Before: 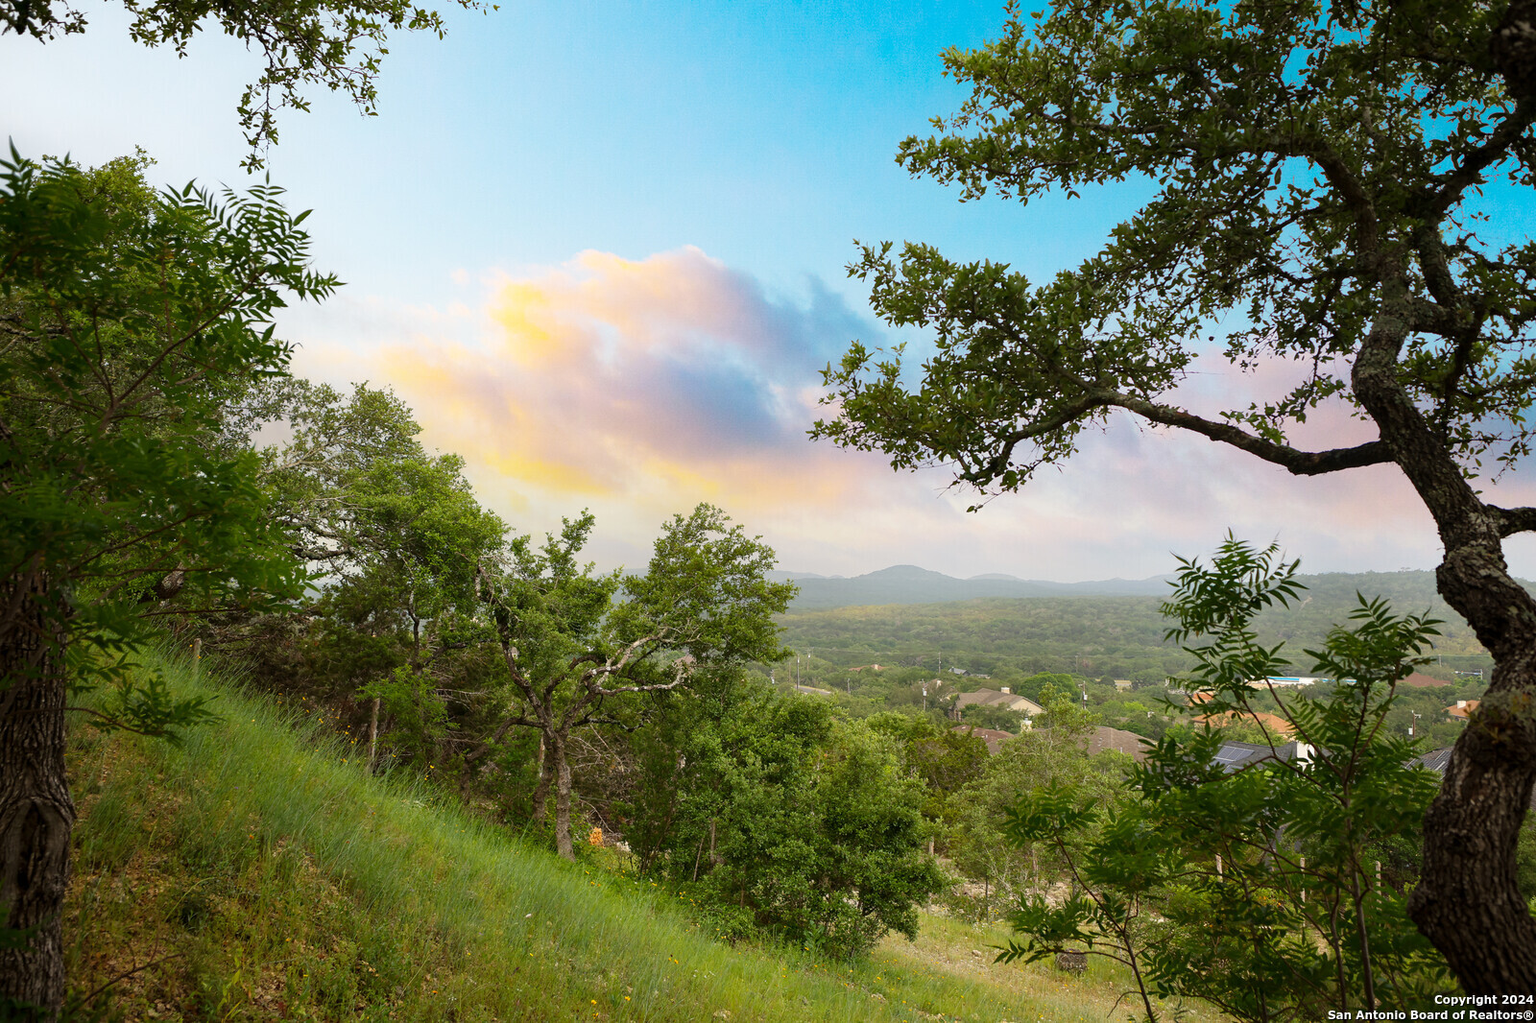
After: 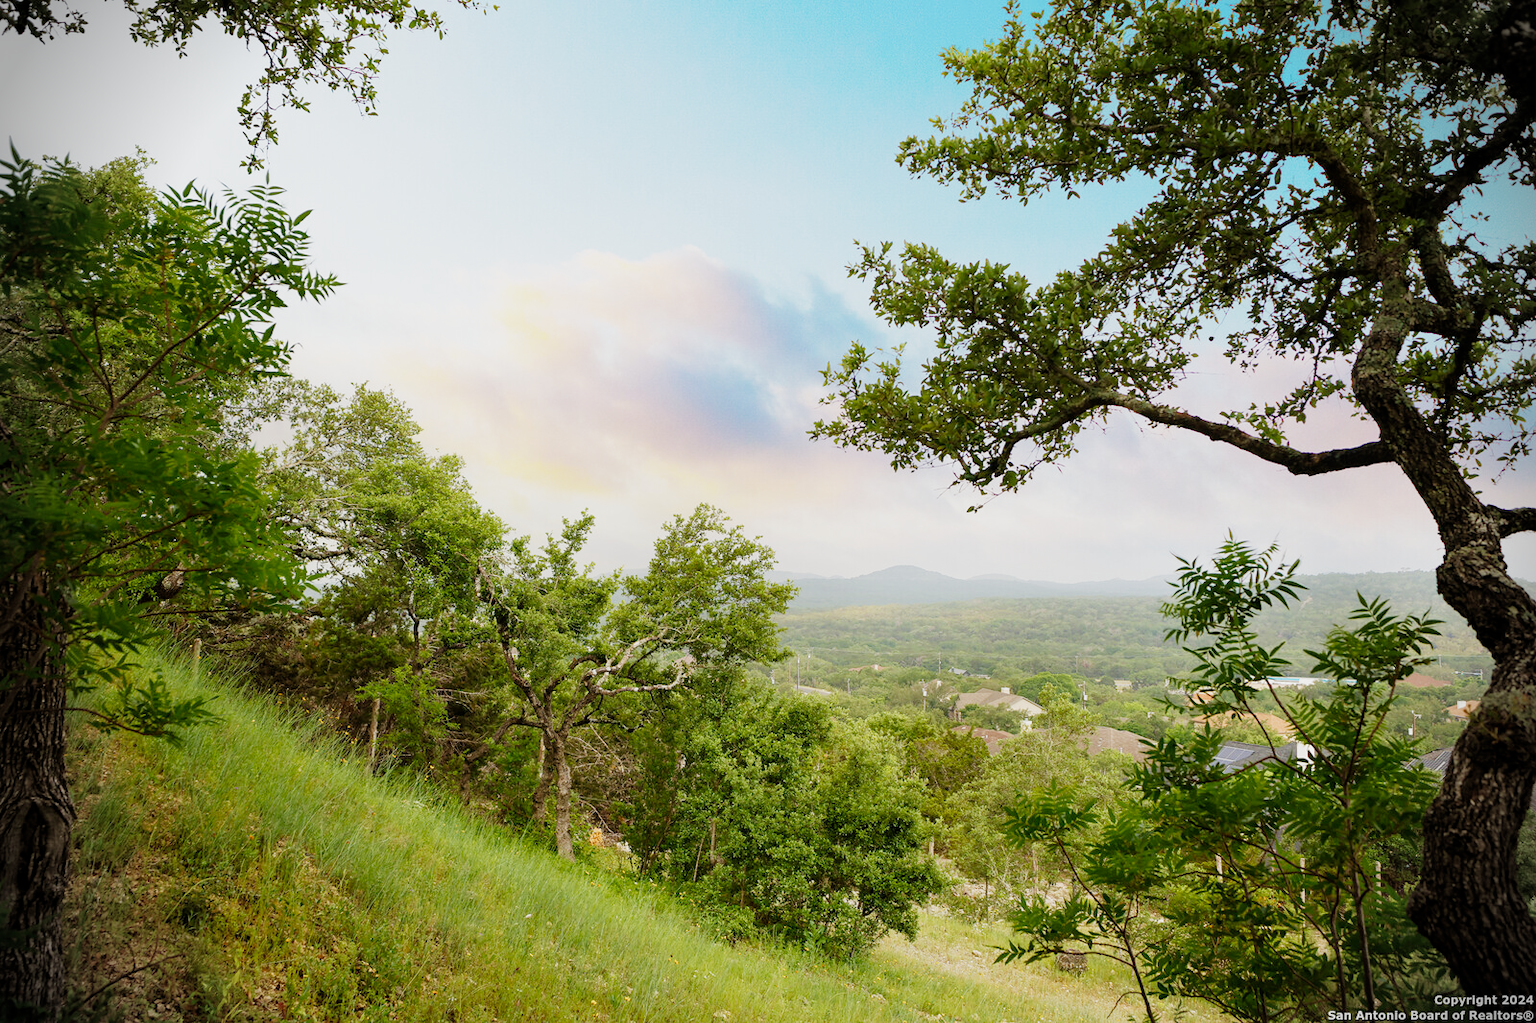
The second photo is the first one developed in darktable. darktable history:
vignetting: fall-off start 87.94%, fall-off radius 26.03%, unbound false
filmic rgb: black relative exposure -7.65 EV, white relative exposure 4.56 EV, threshold 5.95 EV, hardness 3.61, preserve chrominance no, color science v5 (2021), enable highlight reconstruction true
velvia: on, module defaults
exposure: black level correction 0, exposure 0.9 EV, compensate highlight preservation false
